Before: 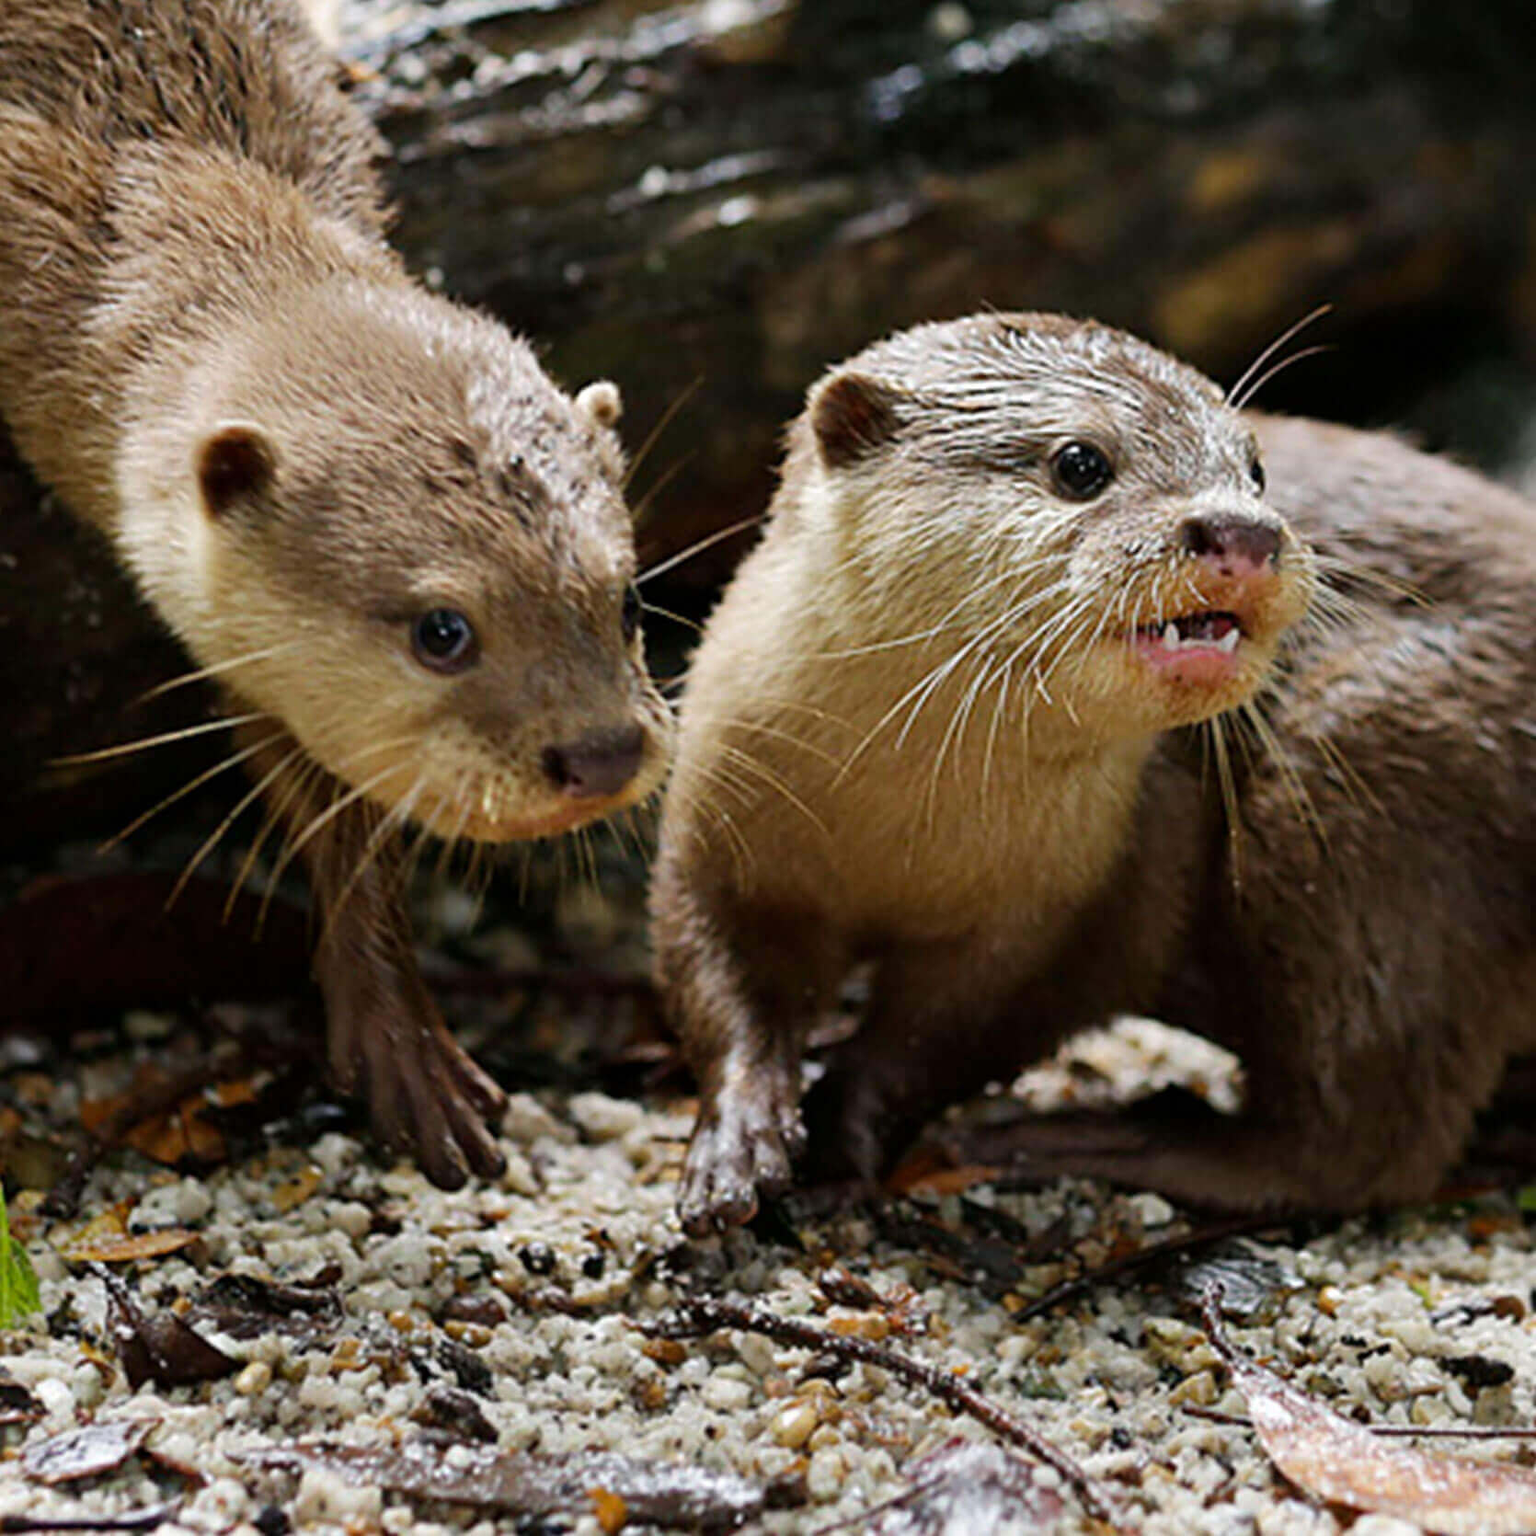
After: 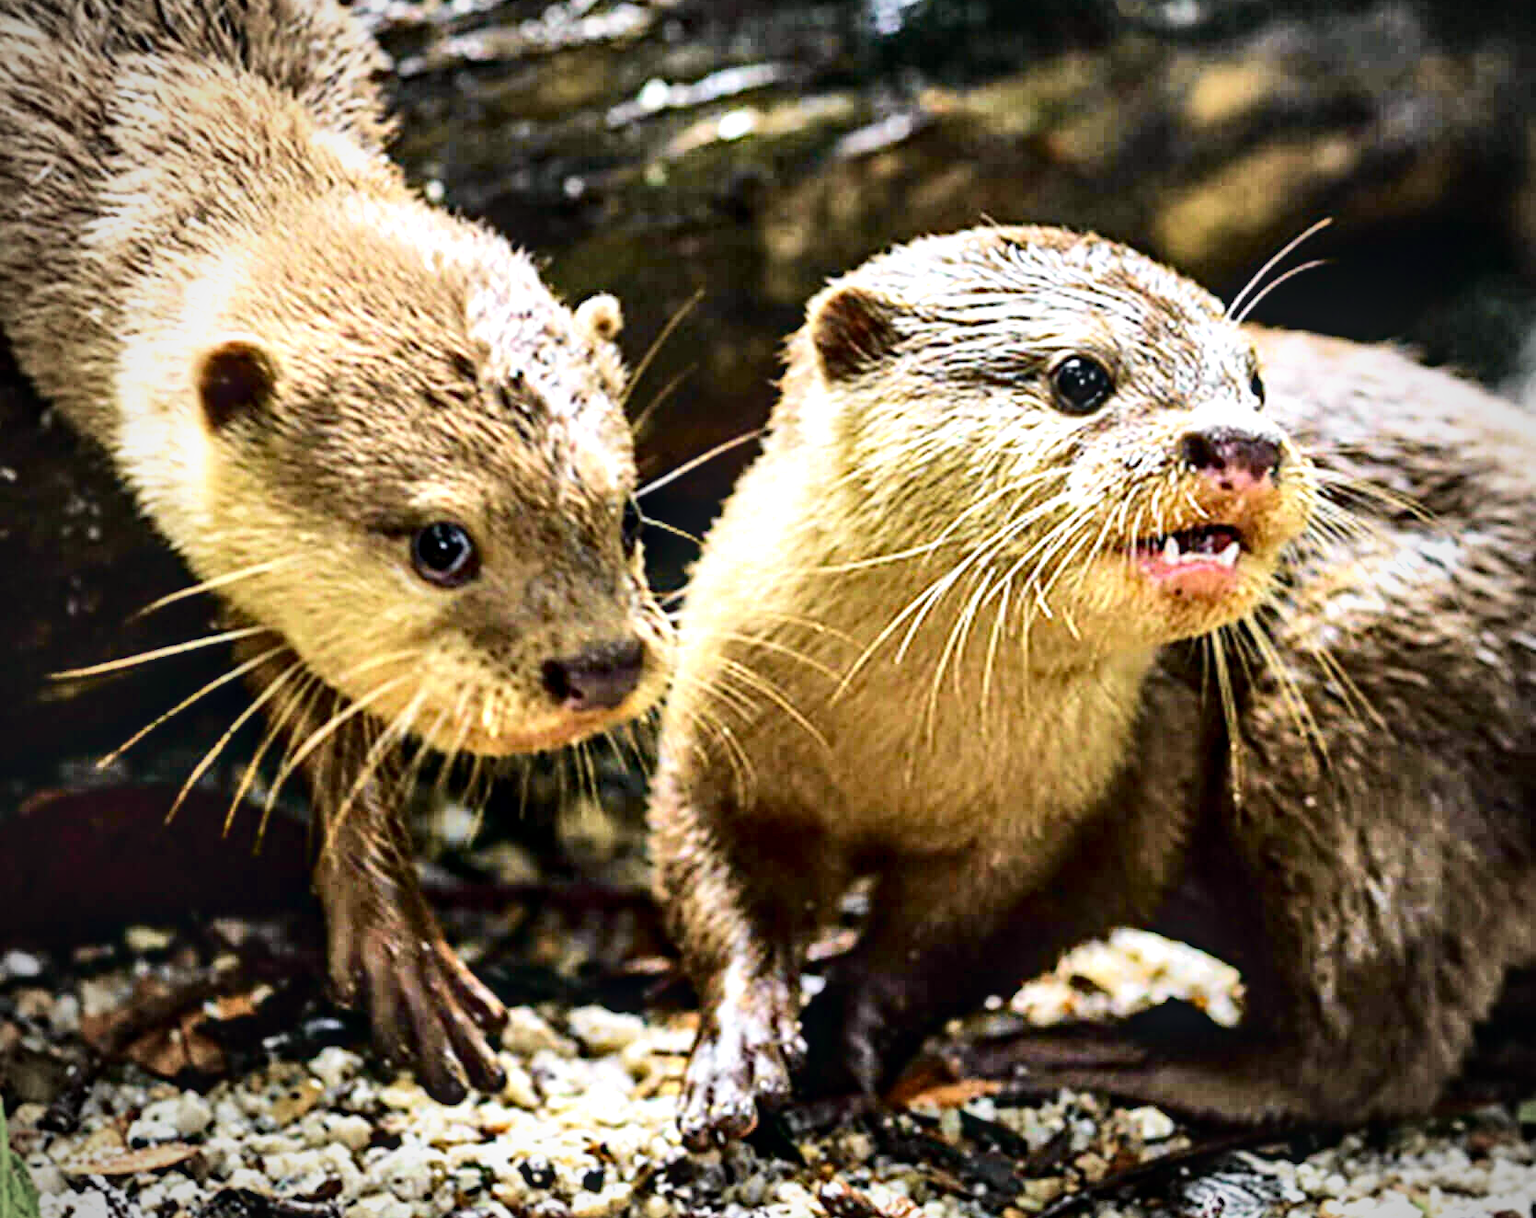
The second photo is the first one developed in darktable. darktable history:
haze removal: compatibility mode true, adaptive false
tone curve: curves: ch0 [(0, 0.023) (0.104, 0.058) (0.21, 0.162) (0.469, 0.524) (0.579, 0.65) (0.725, 0.8) (0.858, 0.903) (1, 0.974)]; ch1 [(0, 0) (0.414, 0.395) (0.447, 0.447) (0.502, 0.501) (0.521, 0.512) (0.57, 0.563) (0.618, 0.61) (0.654, 0.642) (1, 1)]; ch2 [(0, 0) (0.356, 0.408) (0.437, 0.453) (0.492, 0.485) (0.524, 0.508) (0.566, 0.567) (0.595, 0.604) (1, 1)], color space Lab, independent channels, preserve colors none
shadows and highlights: shadows 60, soften with gaussian
local contrast: detail 150%
exposure: black level correction 0, exposure 1.1 EV, compensate exposure bias true, compensate highlight preservation false
crop and rotate: top 5.667%, bottom 14.937%
velvia: on, module defaults
vignetting: fall-off start 71.74%
